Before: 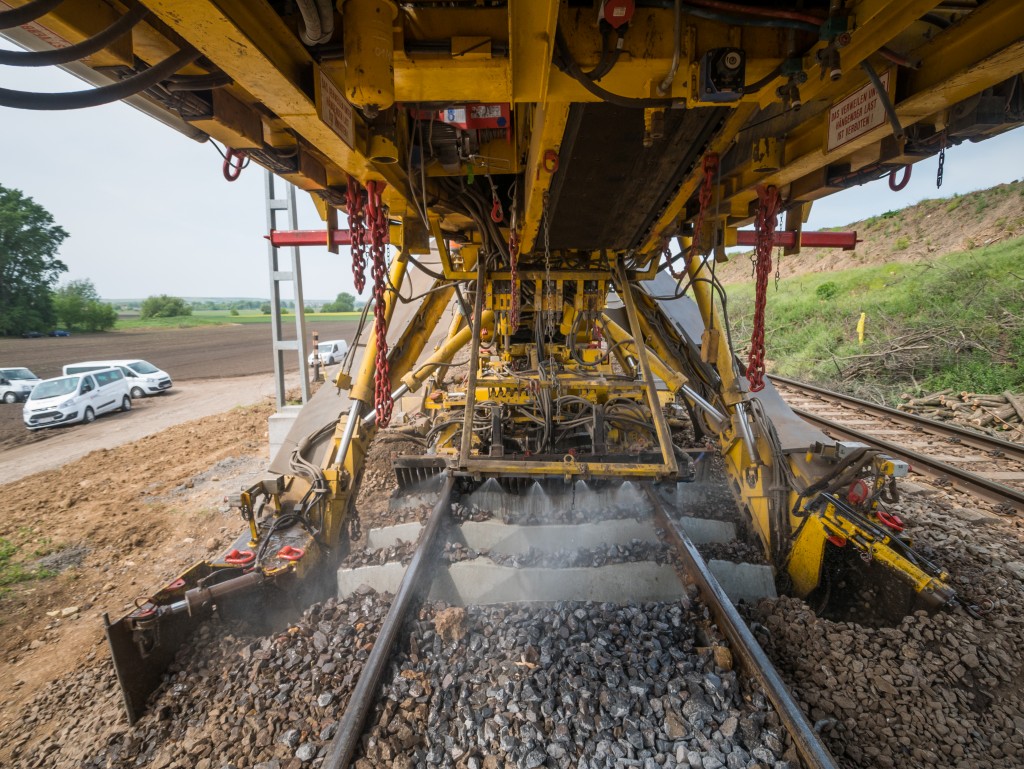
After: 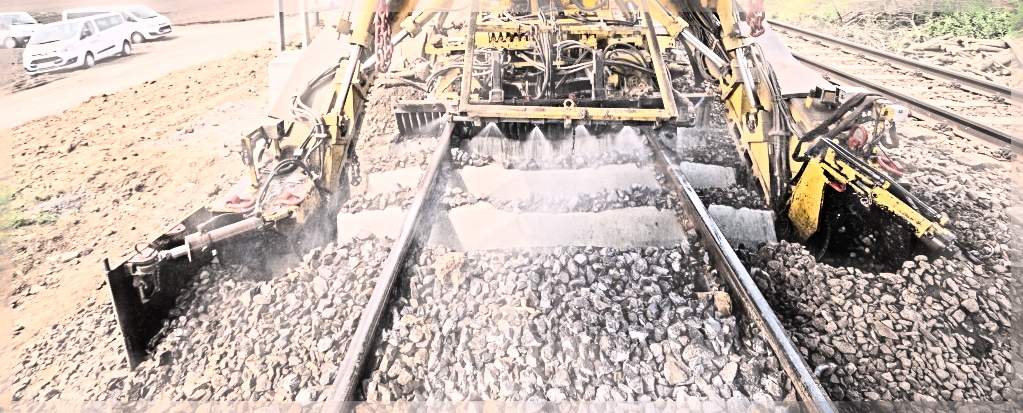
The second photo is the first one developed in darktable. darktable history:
crop and rotate: top 46.237%
sharpen: radius 6.3, amount 1.8, threshold 0
color balance rgb: shadows lift › chroma 1.41%, shadows lift › hue 260°, power › chroma 0.5%, power › hue 260°, highlights gain › chroma 1%, highlights gain › hue 27°, saturation formula JzAzBz (2021)
haze removal: strength -0.9, distance 0.225, compatibility mode true, adaptive false
rgb curve: curves: ch0 [(0, 0) (0.21, 0.15) (0.24, 0.21) (0.5, 0.75) (0.75, 0.96) (0.89, 0.99) (1, 1)]; ch1 [(0, 0.02) (0.21, 0.13) (0.25, 0.2) (0.5, 0.67) (0.75, 0.9) (0.89, 0.97) (1, 1)]; ch2 [(0, 0.02) (0.21, 0.13) (0.25, 0.2) (0.5, 0.67) (0.75, 0.9) (0.89, 0.97) (1, 1)], compensate middle gray true
